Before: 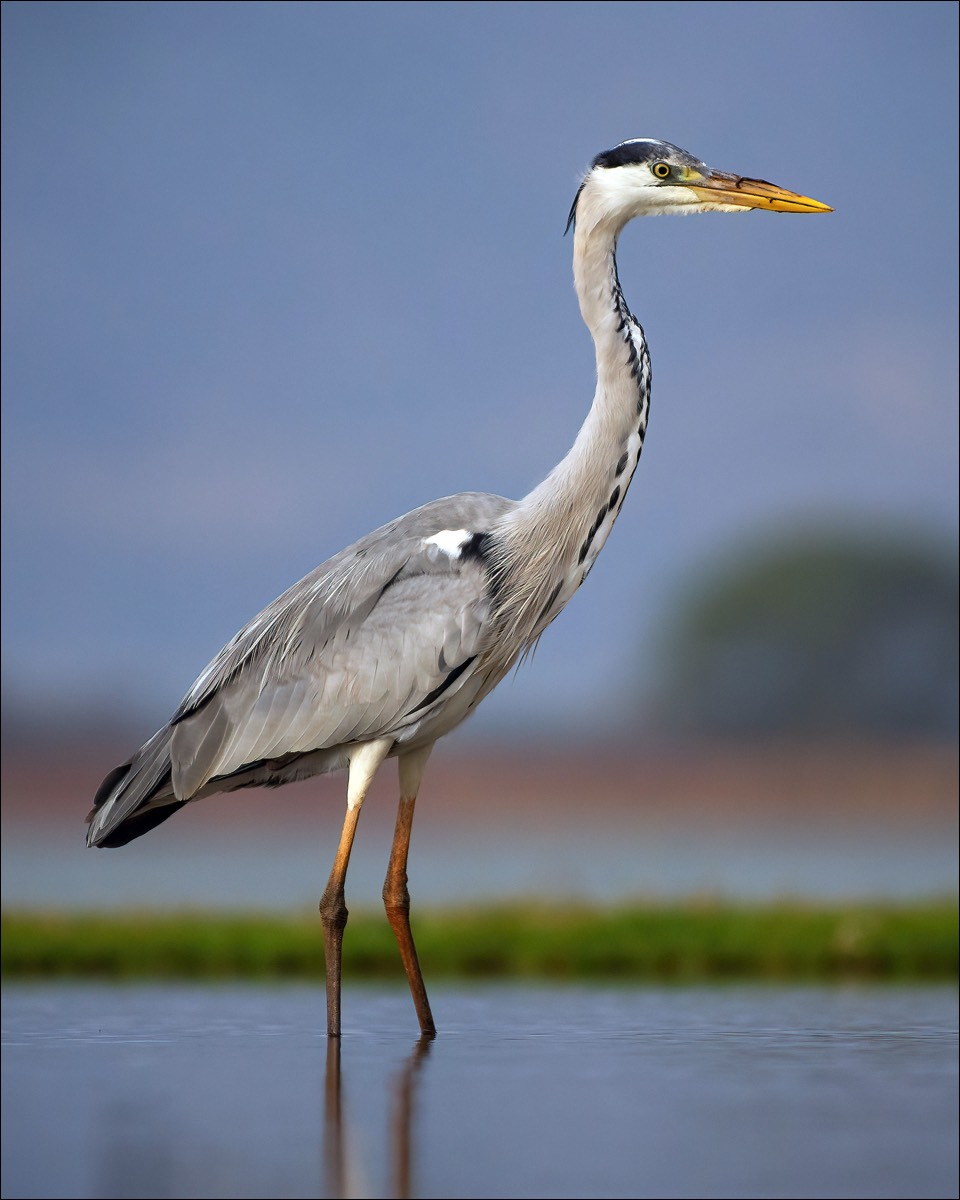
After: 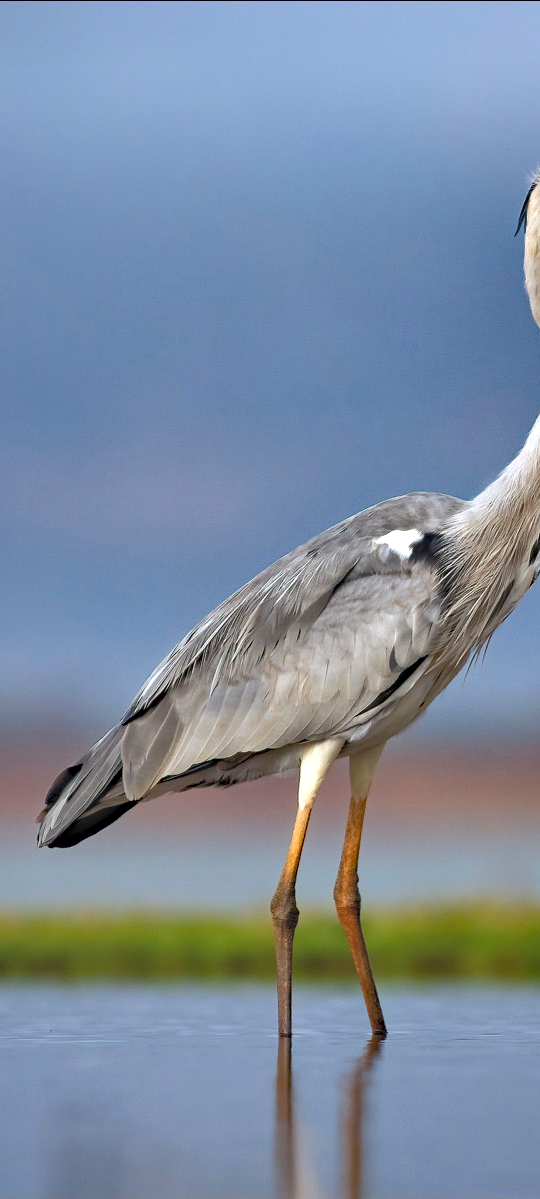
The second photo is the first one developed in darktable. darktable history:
haze removal: strength 0.29, distance 0.25, compatibility mode true, adaptive false
contrast brightness saturation: brightness 0.28
crop: left 5.114%, right 38.589%
shadows and highlights: shadows 20.91, highlights -82.73, soften with gaussian
exposure: black level correction -0.005, exposure 0.054 EV, compensate highlight preservation false
